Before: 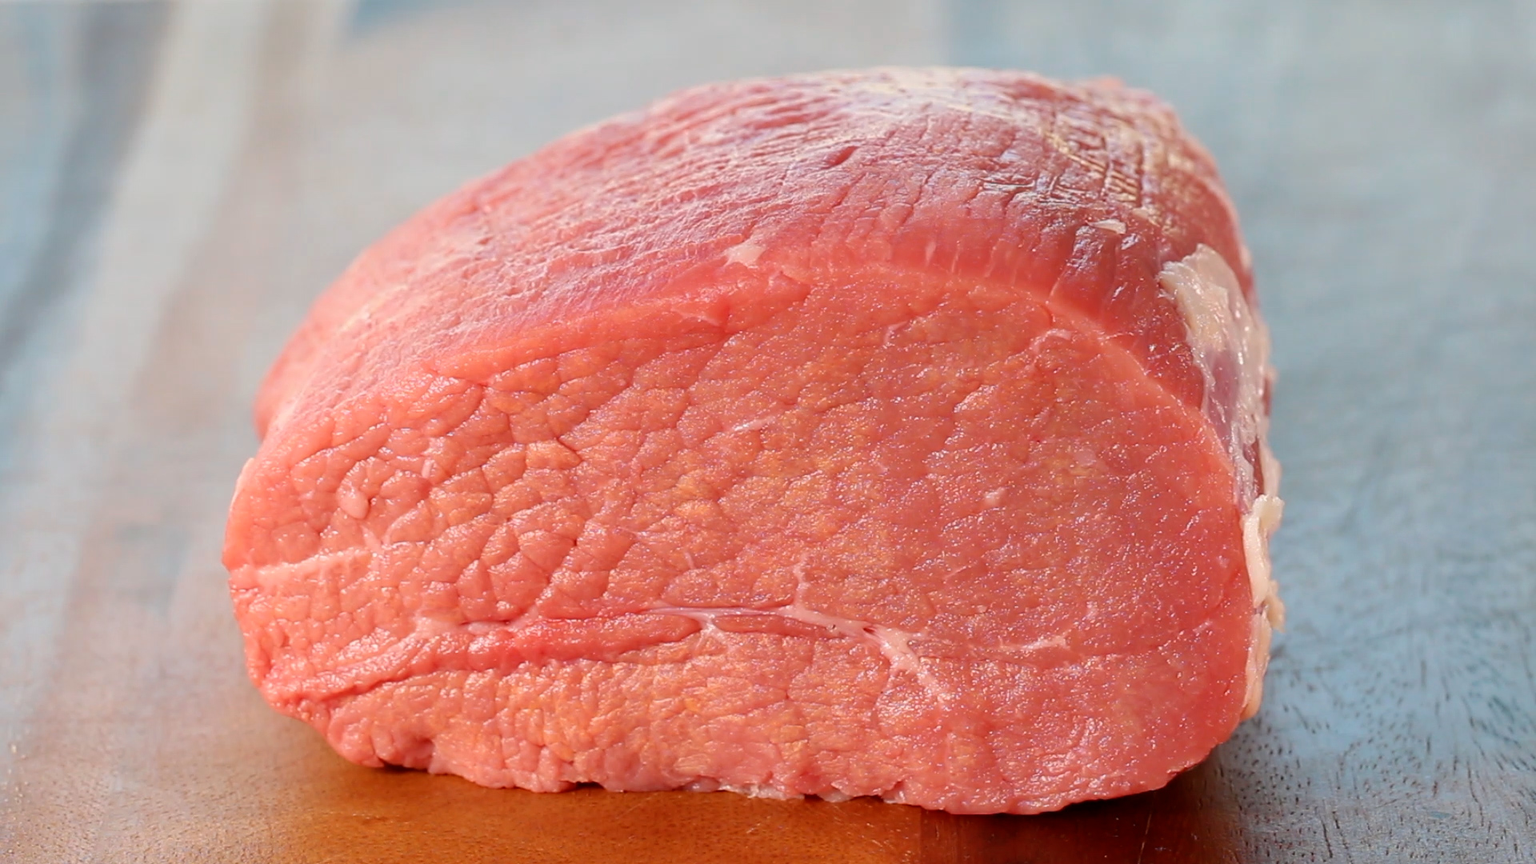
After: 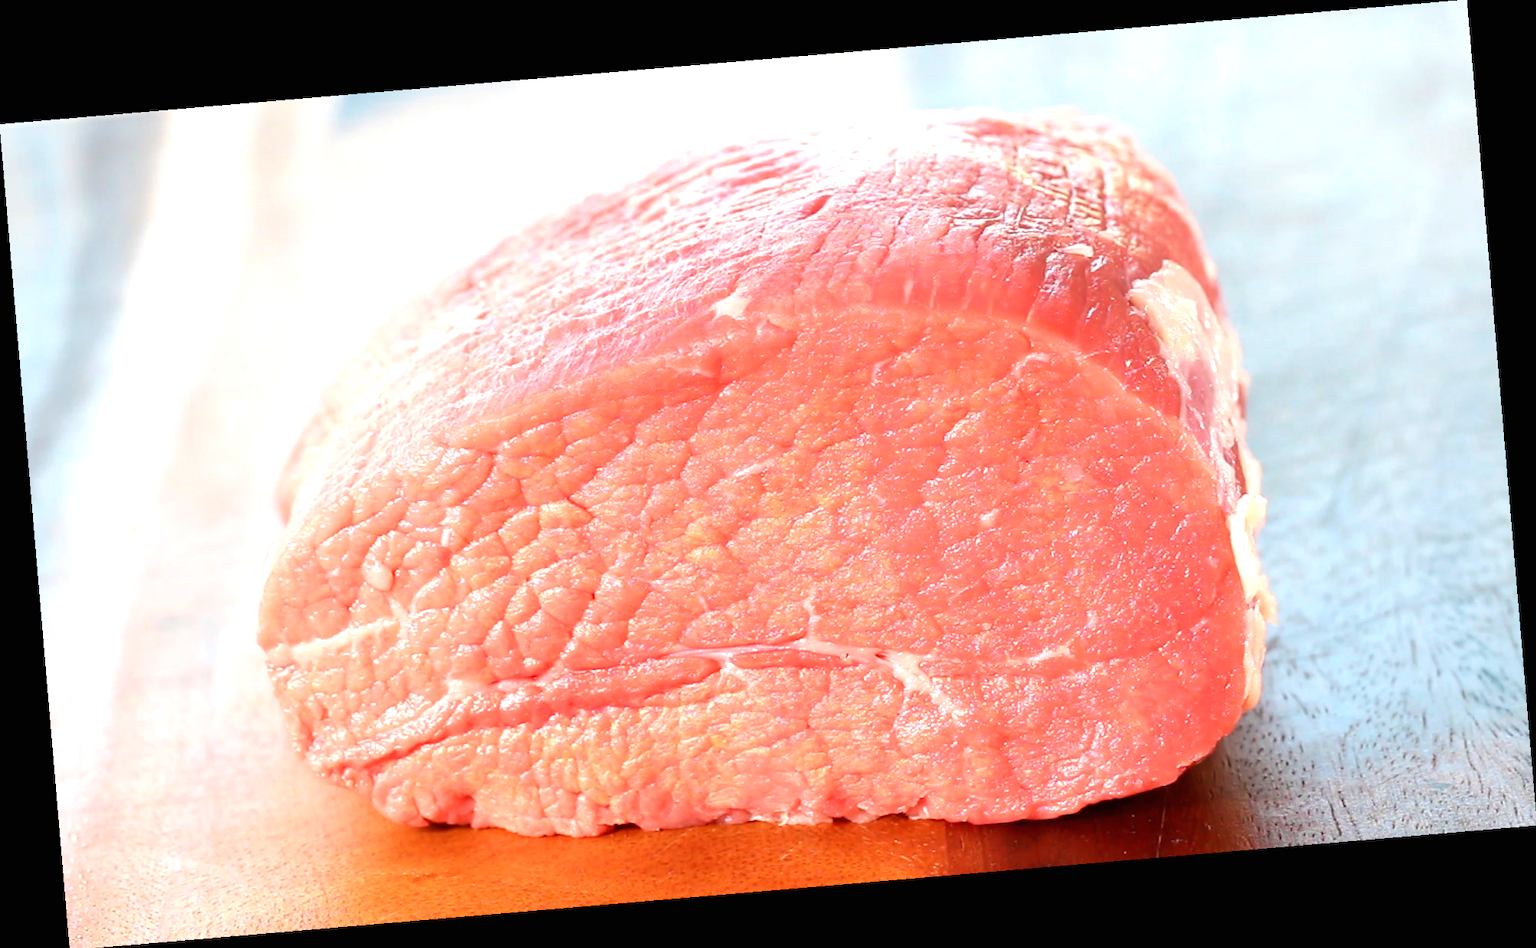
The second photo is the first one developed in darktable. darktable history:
exposure: black level correction 0, exposure 1.1 EV, compensate exposure bias true, compensate highlight preservation false
rotate and perspective: rotation -4.86°, automatic cropping off
